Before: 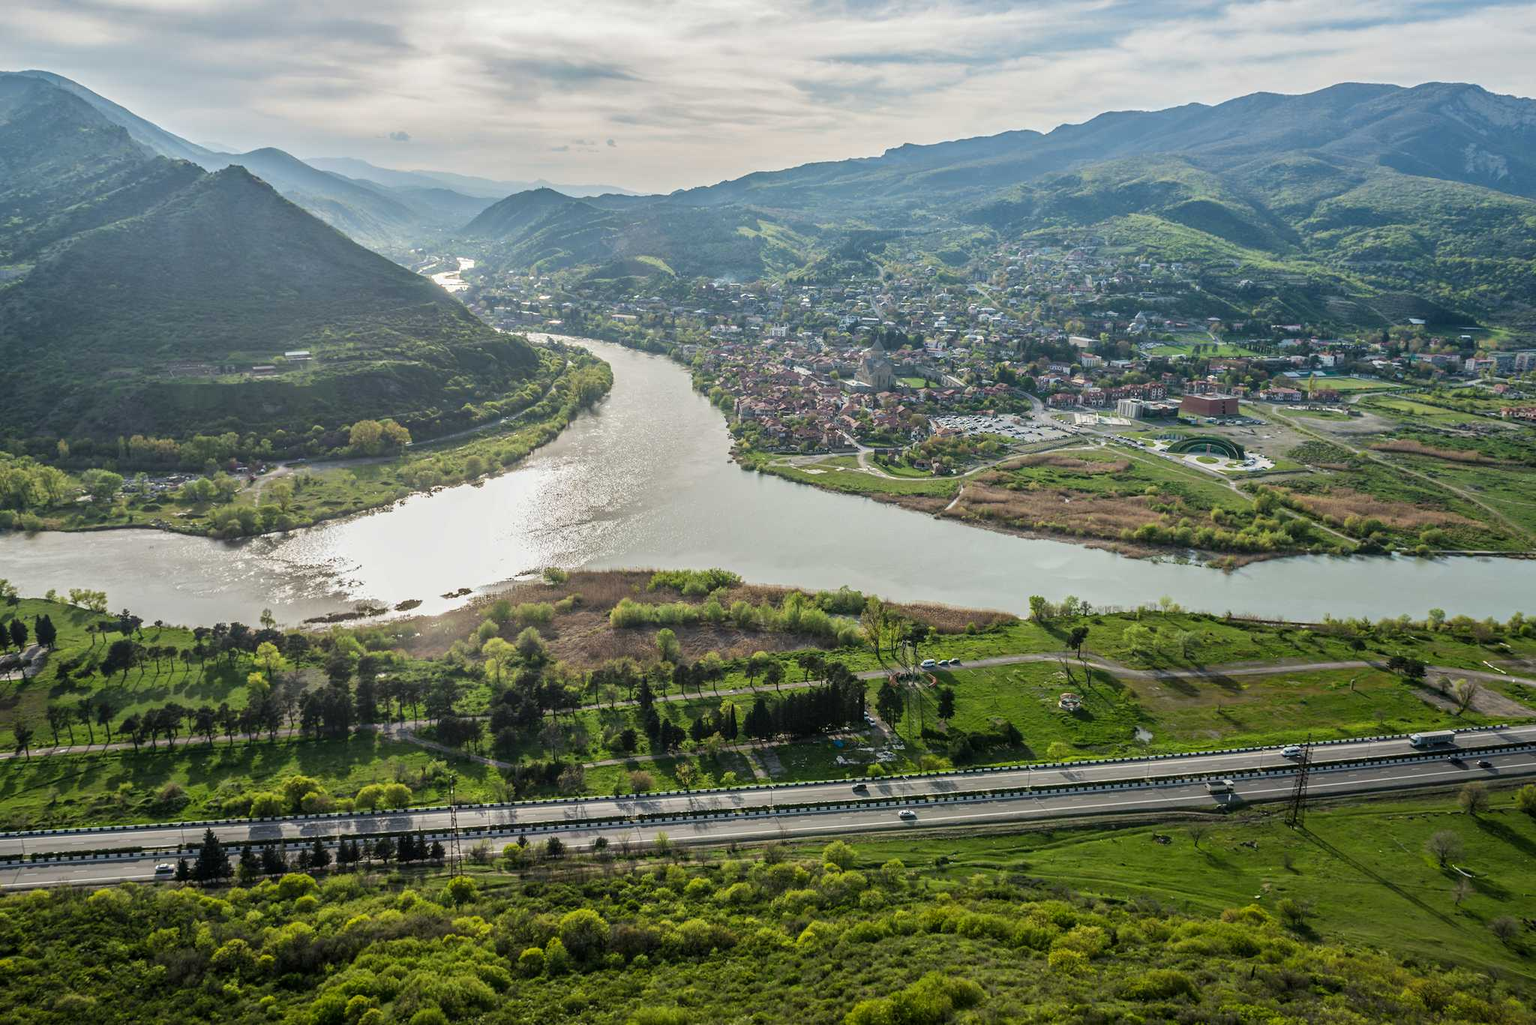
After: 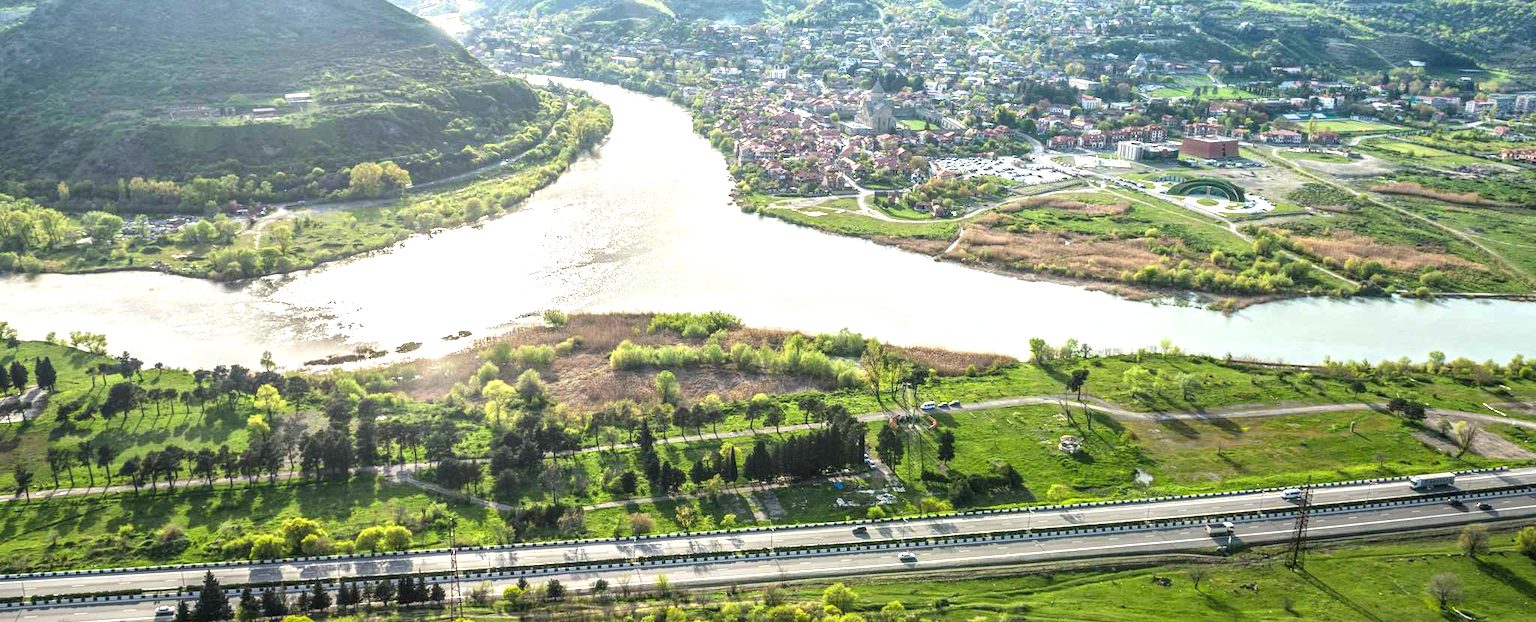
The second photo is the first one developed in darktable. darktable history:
local contrast: detail 109%
exposure: black level correction 0, exposure 1.2 EV, compensate highlight preservation false
crop and rotate: top 25.229%, bottom 13.993%
